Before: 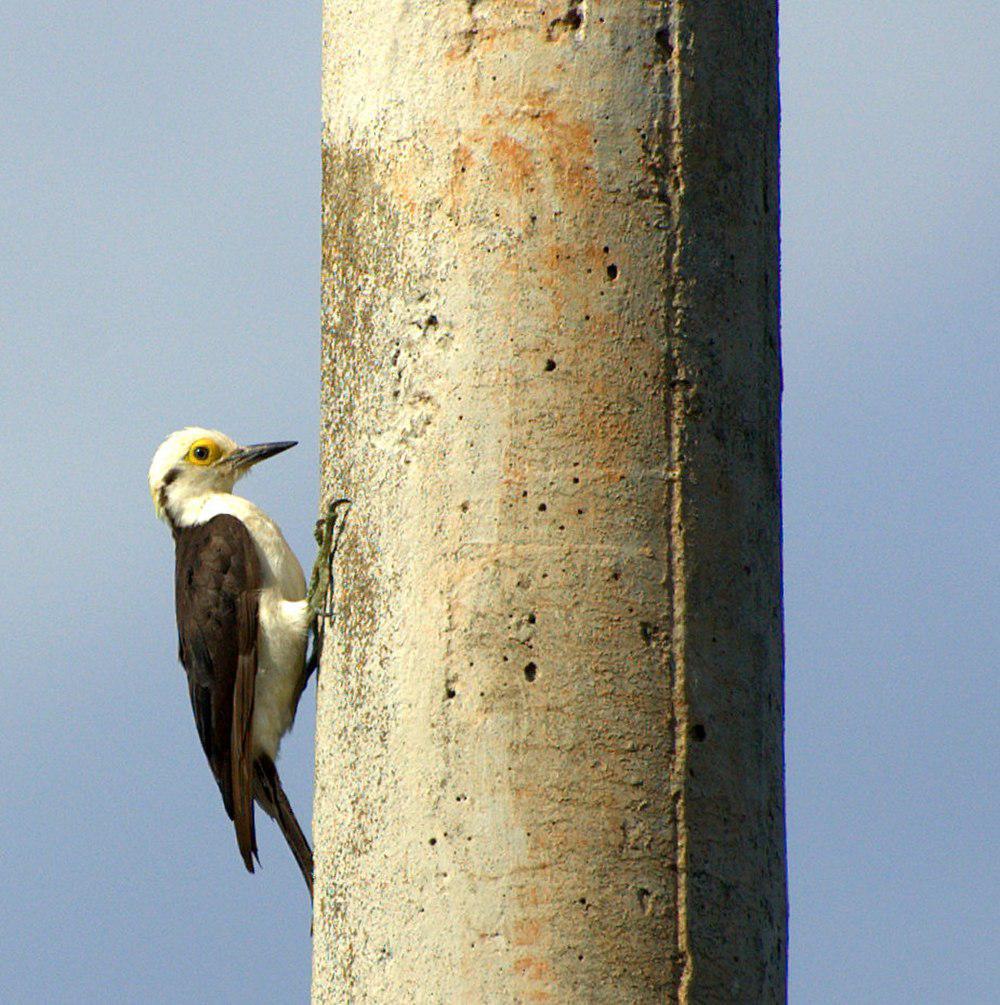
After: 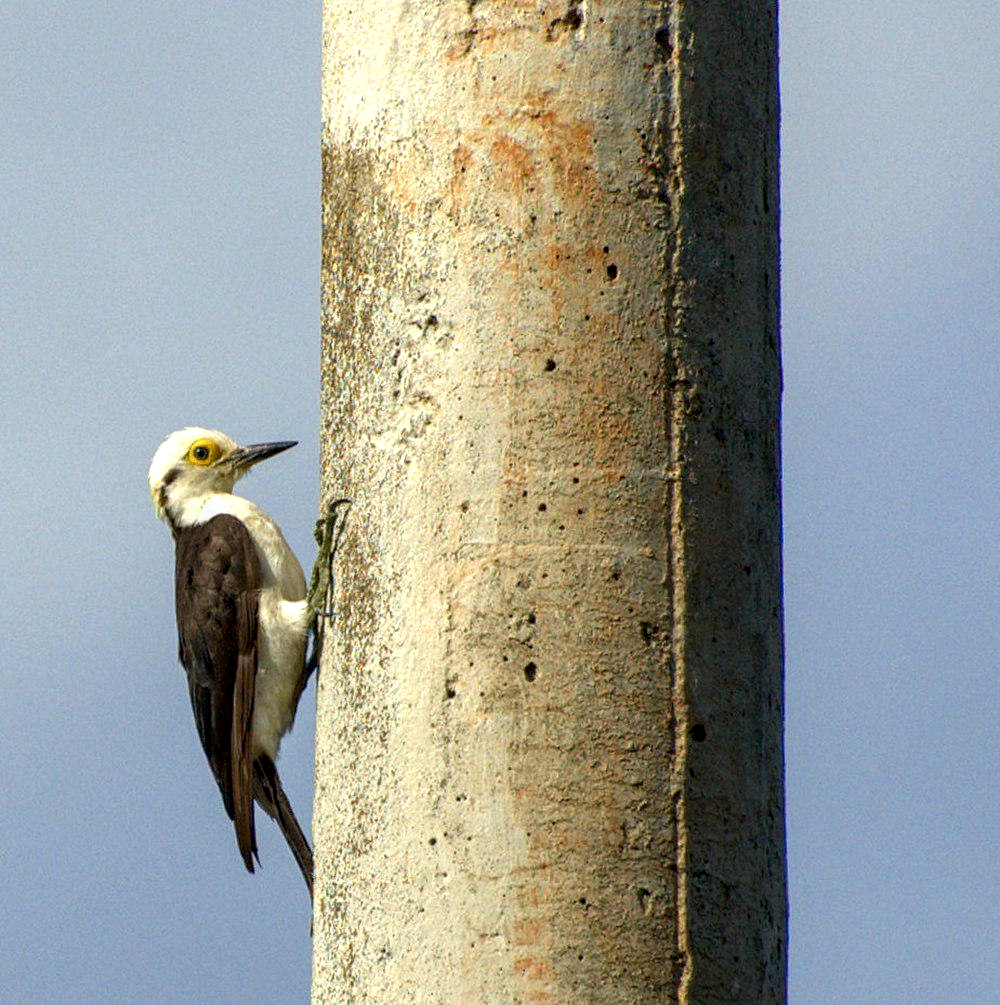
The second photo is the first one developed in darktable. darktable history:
tone equalizer: on, module defaults
local contrast: highlights 61%, detail 143%, midtone range 0.428
